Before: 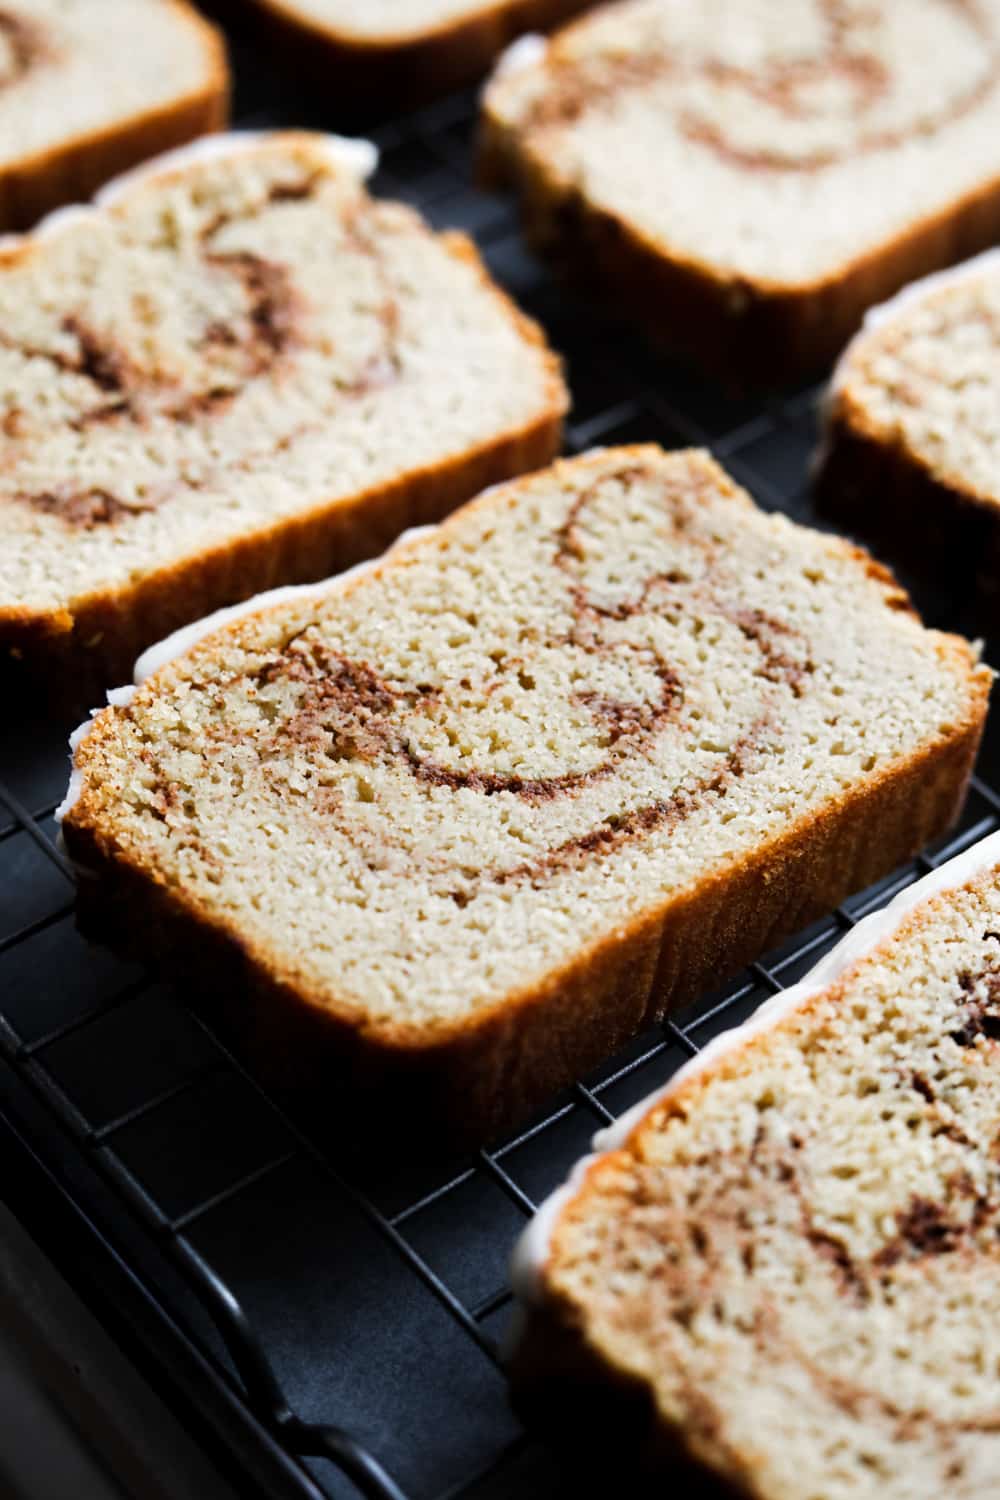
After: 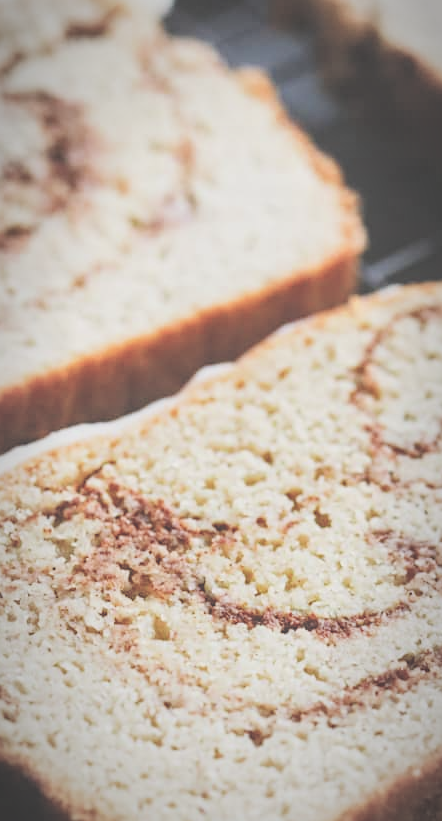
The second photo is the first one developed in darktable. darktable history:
local contrast: highlights 62%, detail 143%, midtone range 0.432
exposure: black level correction -0.024, exposure 1.395 EV, compensate exposure bias true, compensate highlight preservation false
crop: left 20.471%, top 10.82%, right 35.324%, bottom 34.402%
filmic rgb: black relative exposure -4.45 EV, white relative exposure 6.57 EV, hardness 1.93, contrast 0.501
sharpen: amount 0.213
tone equalizer: -8 EV -0.761 EV, -7 EV -0.667 EV, -6 EV -0.563 EV, -5 EV -0.385 EV, -3 EV 0.371 EV, -2 EV 0.6 EV, -1 EV 0.69 EV, +0 EV 0.726 EV, mask exposure compensation -0.491 EV
vignetting: fall-off start 67.47%, fall-off radius 68.26%, automatic ratio true
